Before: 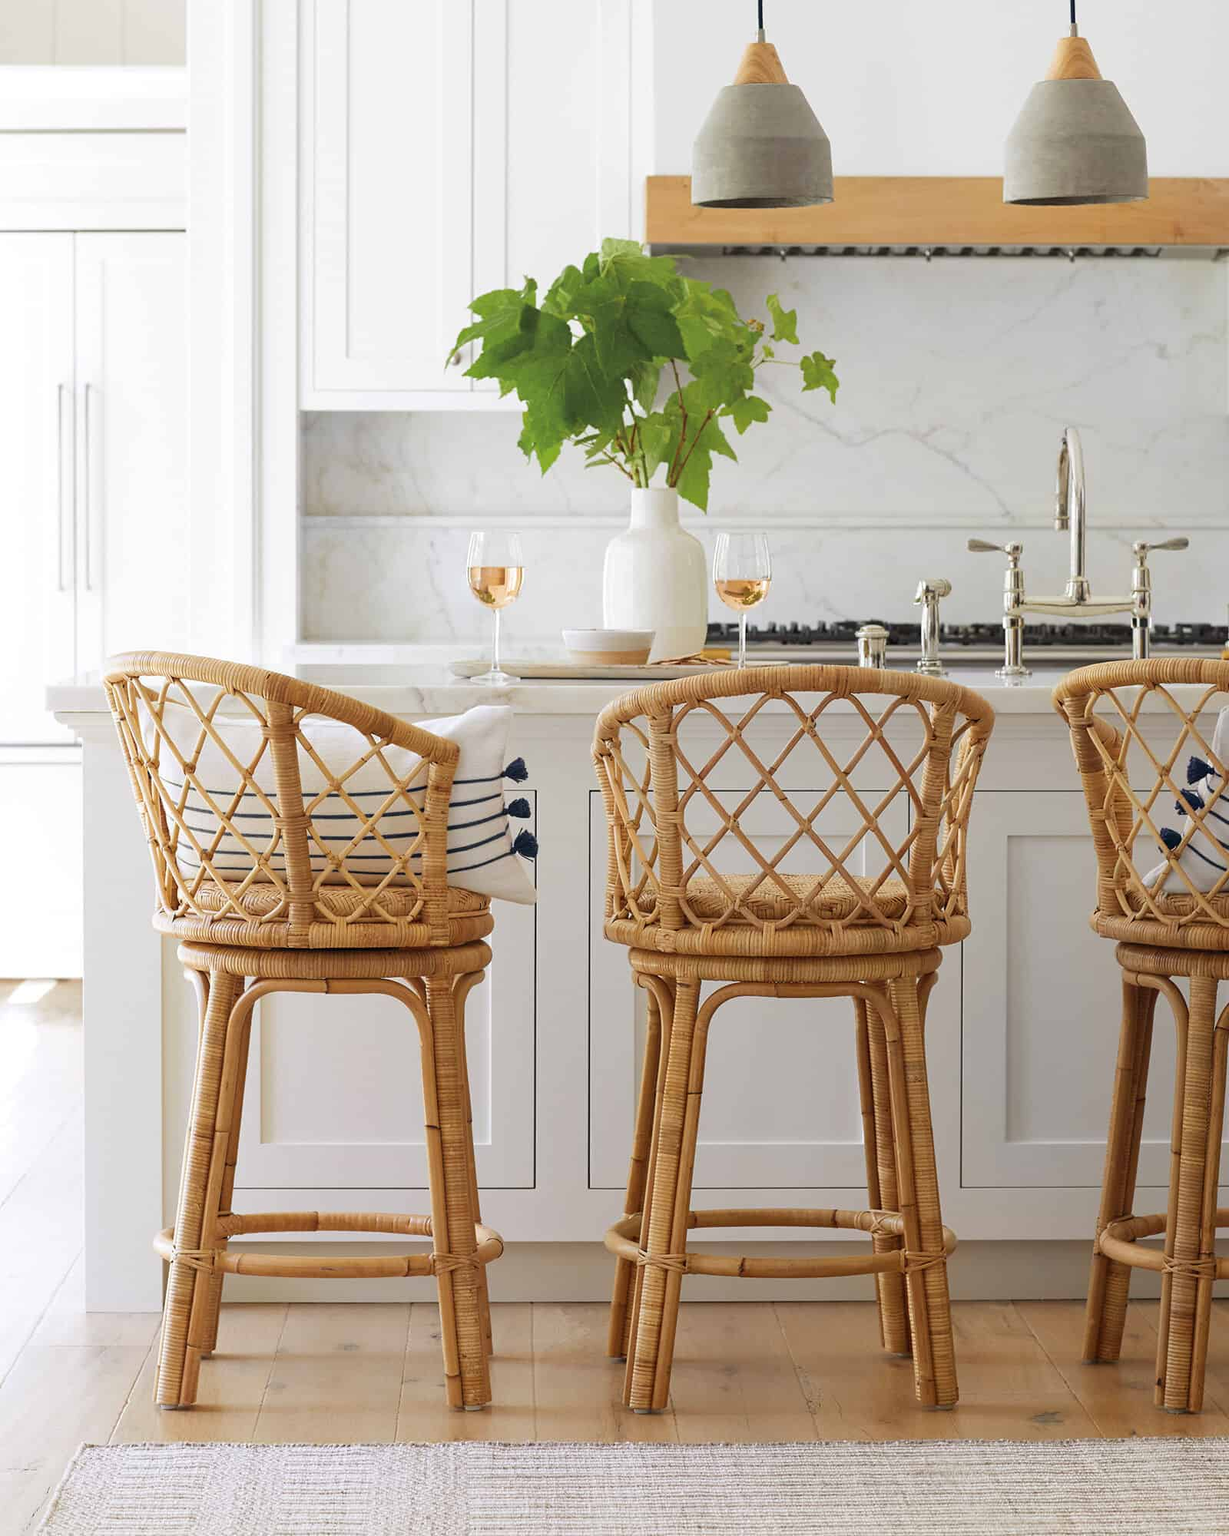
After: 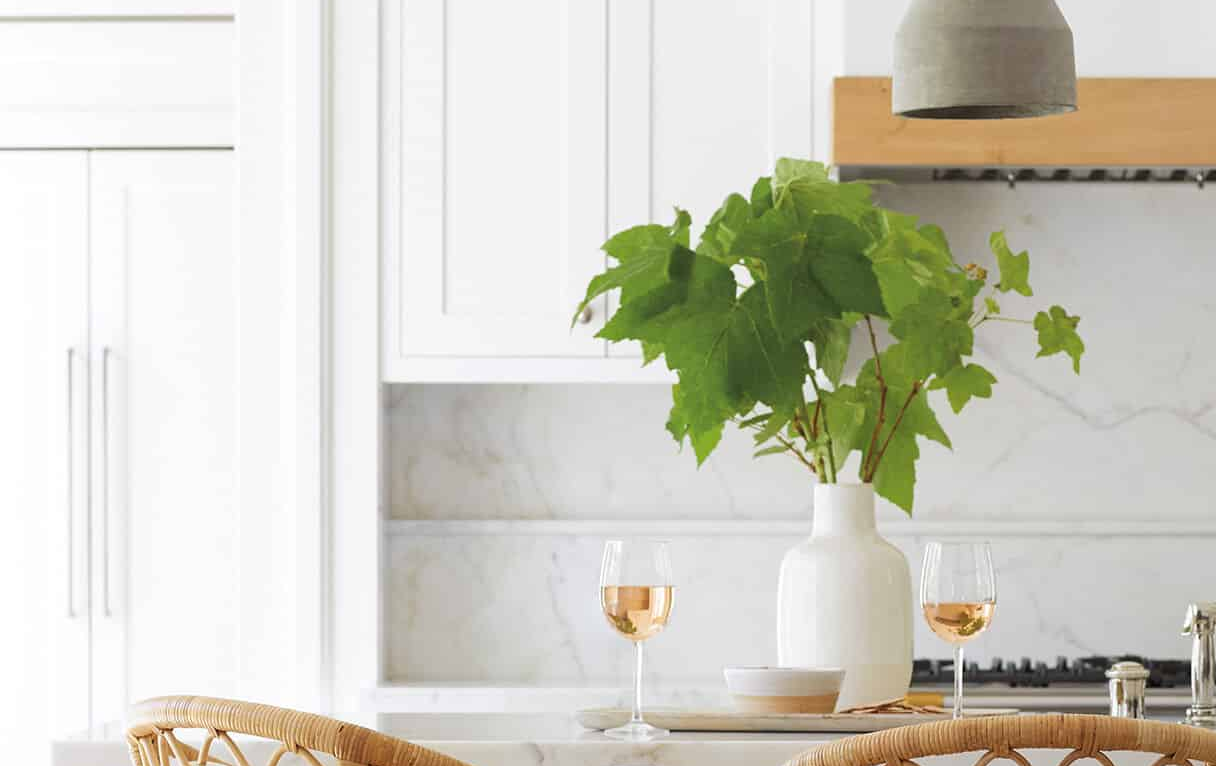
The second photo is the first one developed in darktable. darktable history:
crop: left 0.548%, top 7.645%, right 23.435%, bottom 54.007%
